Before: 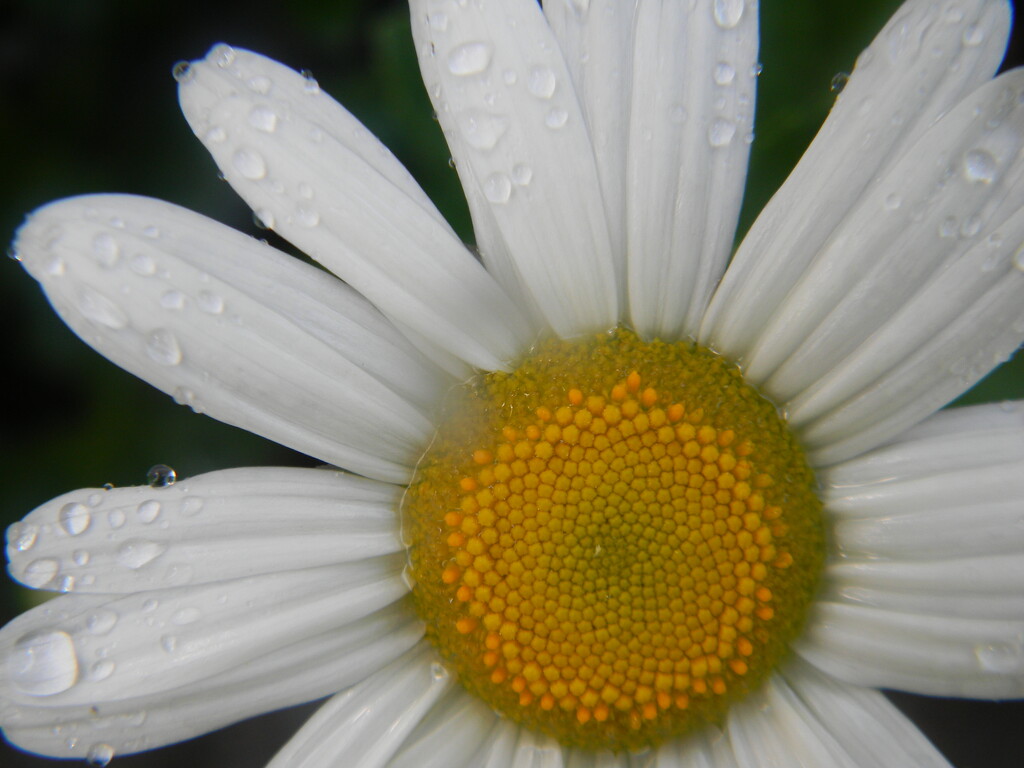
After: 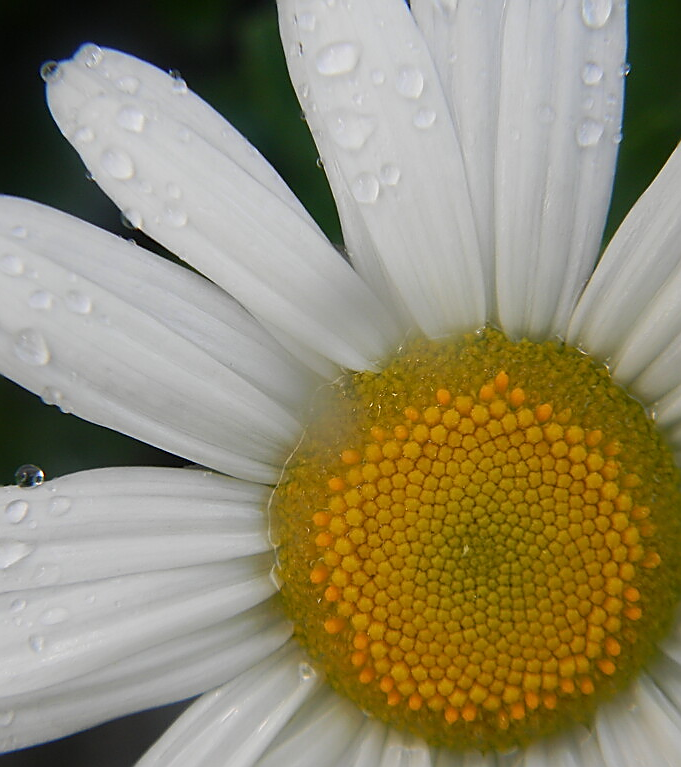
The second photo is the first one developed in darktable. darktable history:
sharpen: radius 1.418, amount 1.234, threshold 0.686
crop and rotate: left 12.902%, right 20.568%
